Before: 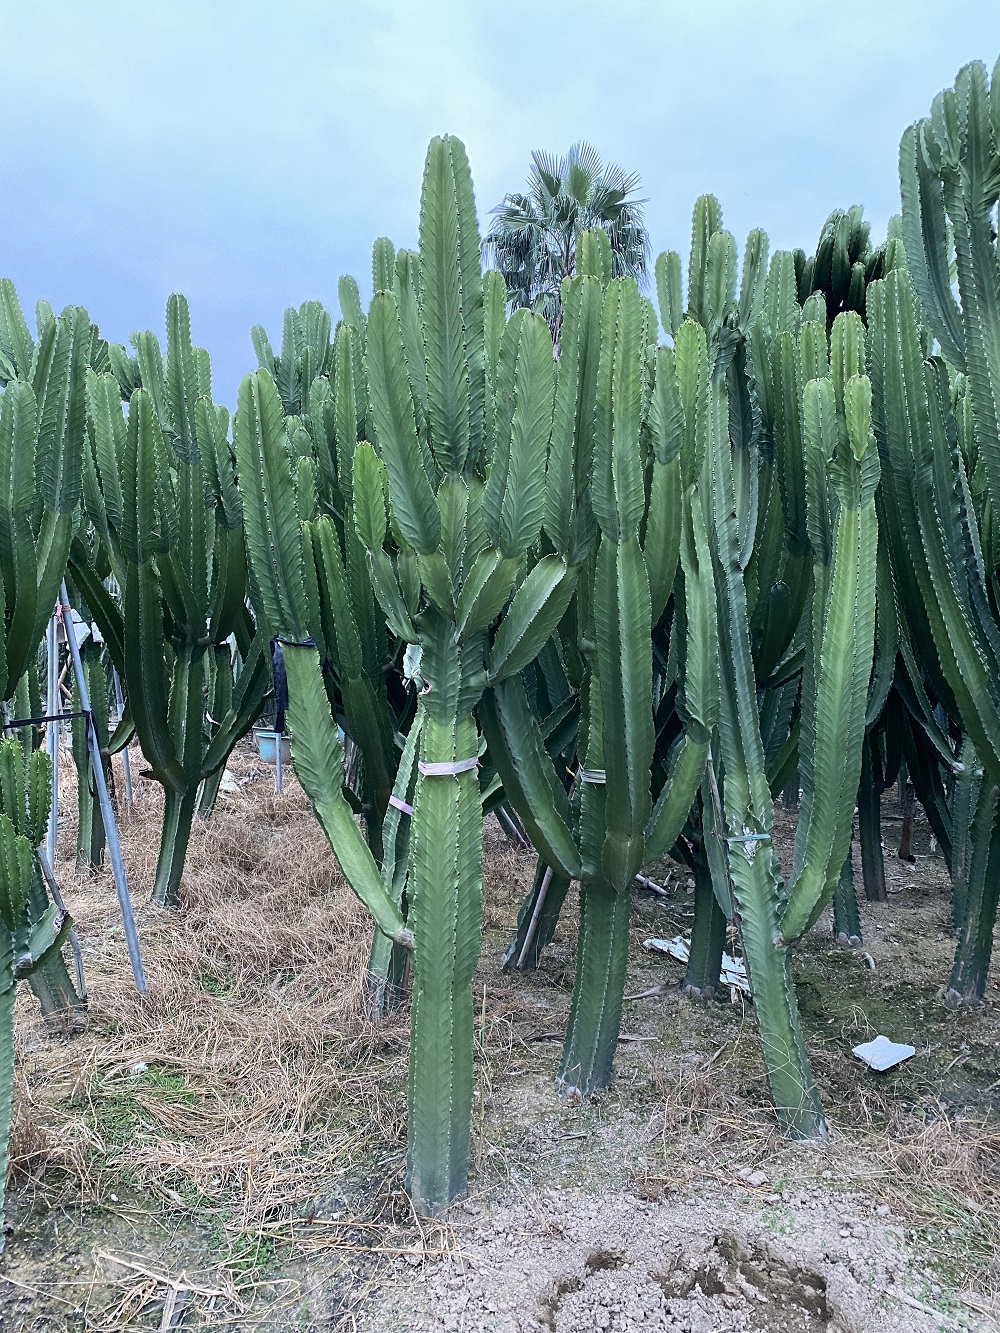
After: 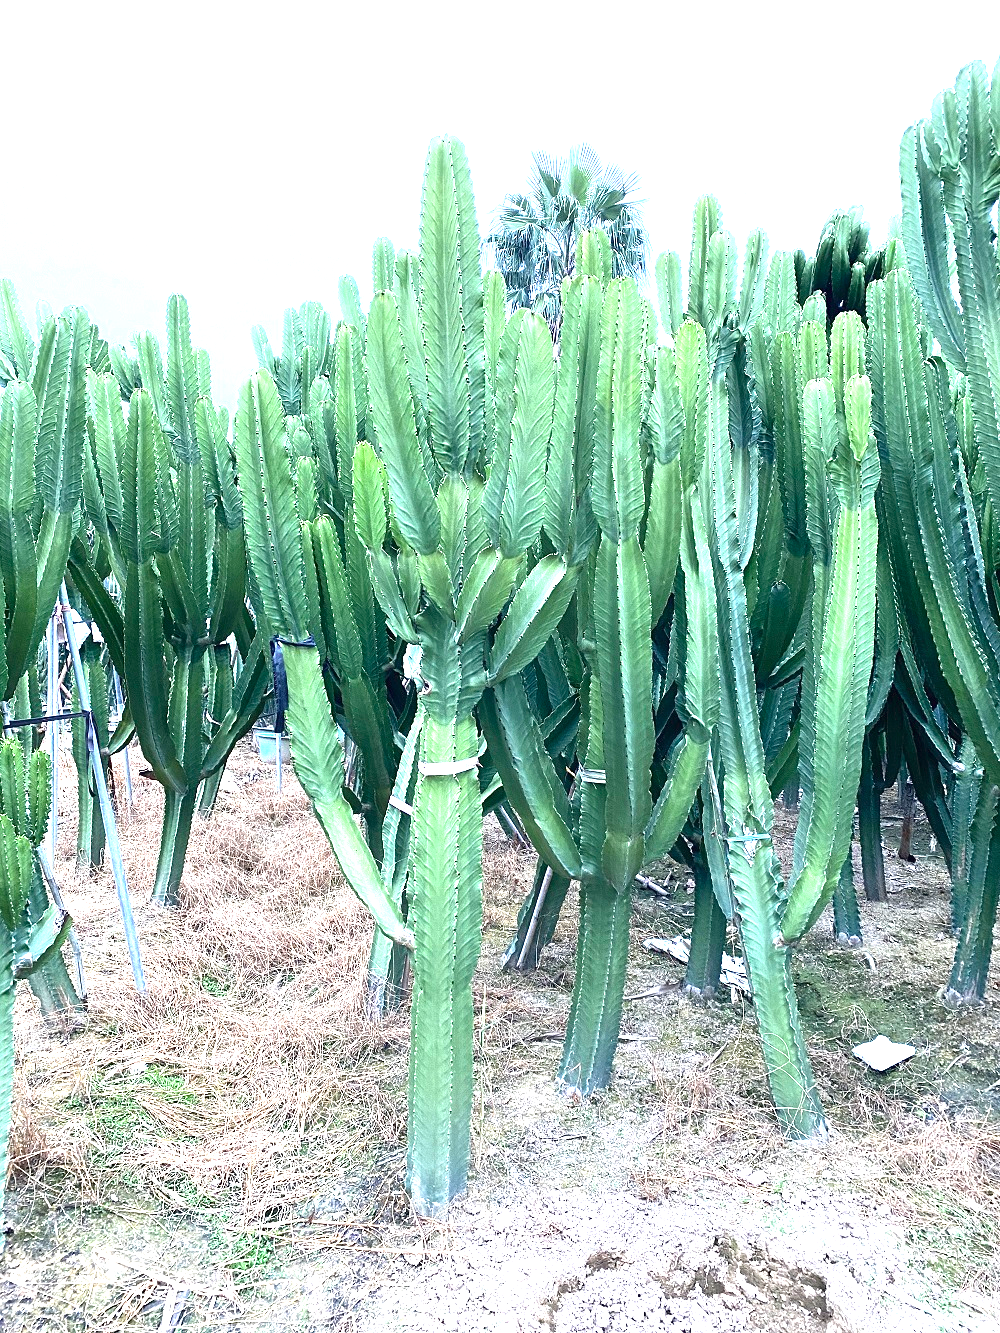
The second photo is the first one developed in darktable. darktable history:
exposure: black level correction 0, exposure 1.661 EV, compensate highlight preservation false
